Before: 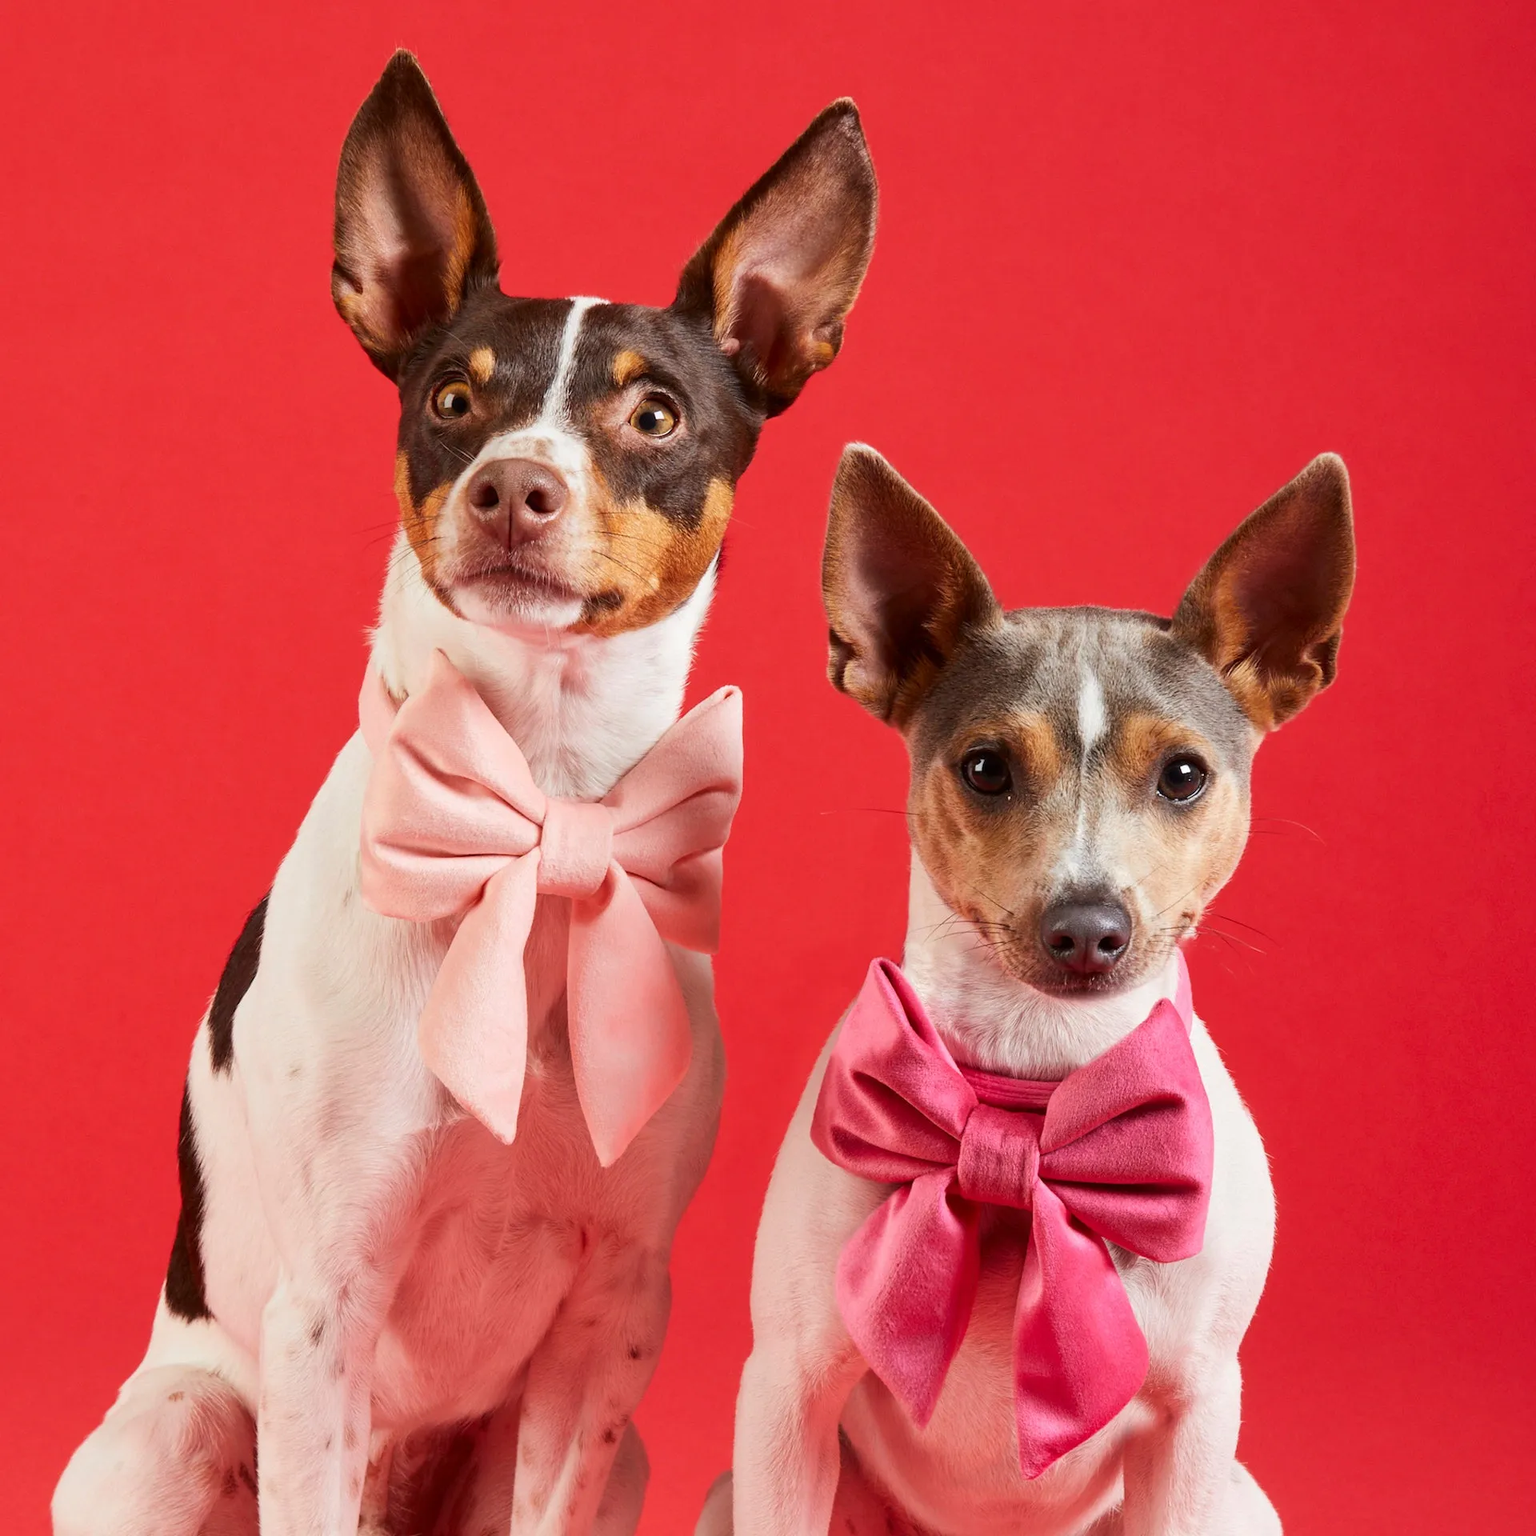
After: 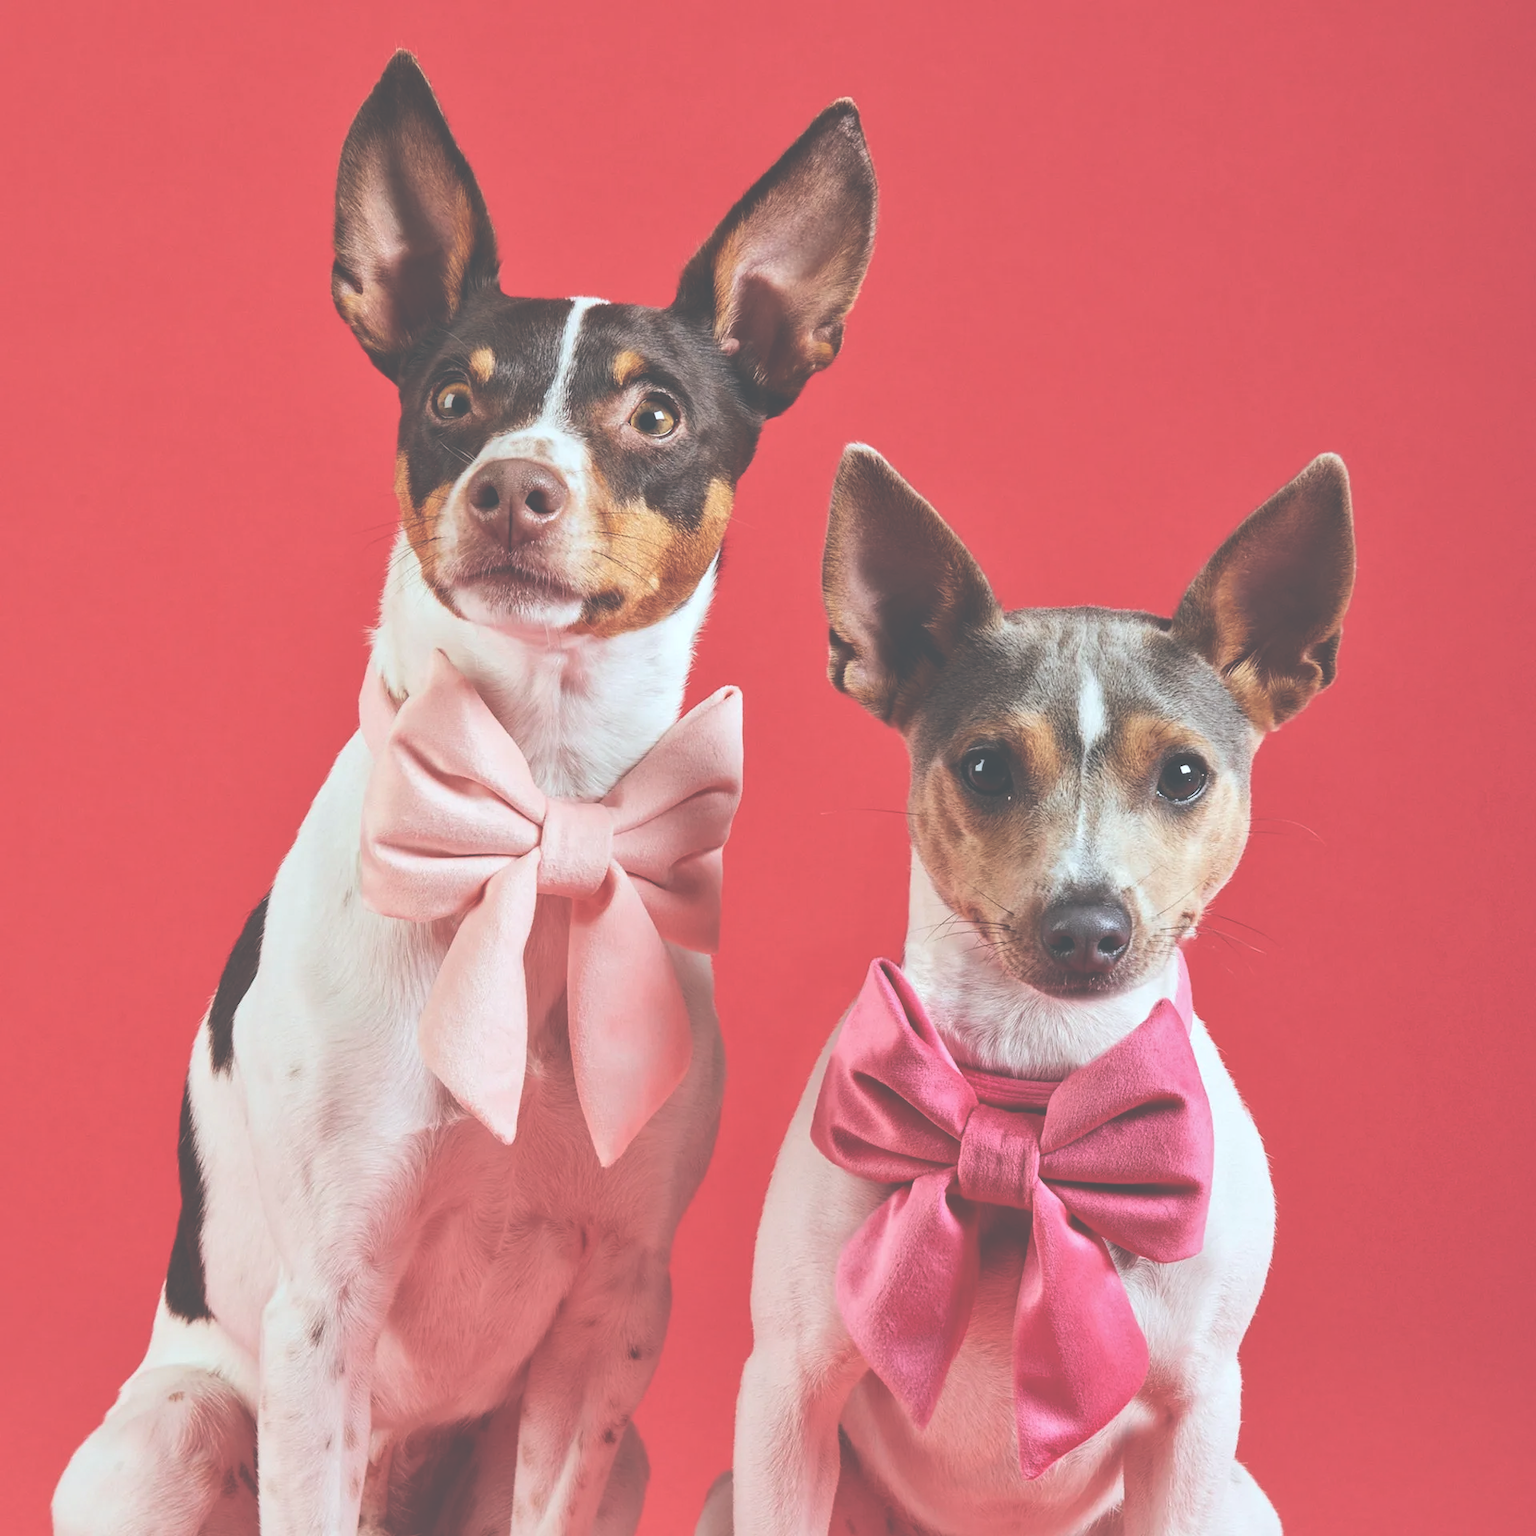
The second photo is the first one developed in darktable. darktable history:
exposure: black level correction -0.087, compensate highlight preservation false
local contrast: mode bilateral grid, contrast 20, coarseness 50, detail 120%, midtone range 0.2
color calibration: illuminant Planckian (black body), adaptation linear Bradford (ICC v4), x 0.364, y 0.367, temperature 4417.56 K, saturation algorithm version 1 (2020)
